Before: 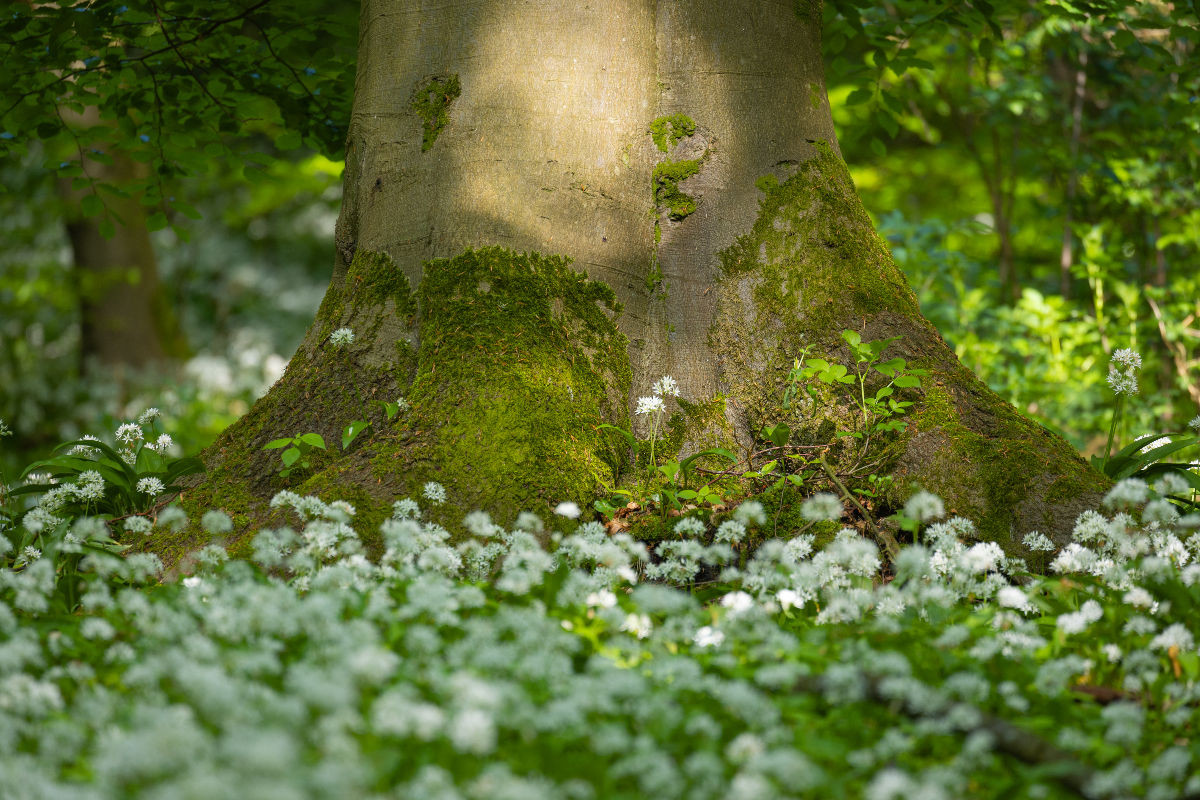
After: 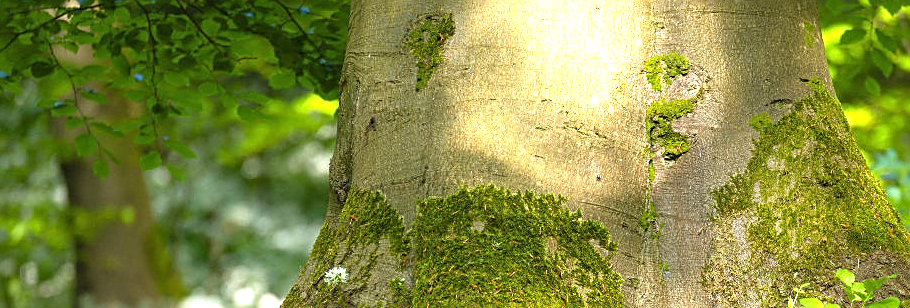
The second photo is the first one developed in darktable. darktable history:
sharpen: on, module defaults
crop: left 0.548%, top 7.647%, right 23.562%, bottom 53.796%
exposure: black level correction 0, exposure 1.2 EV, compensate highlight preservation false
